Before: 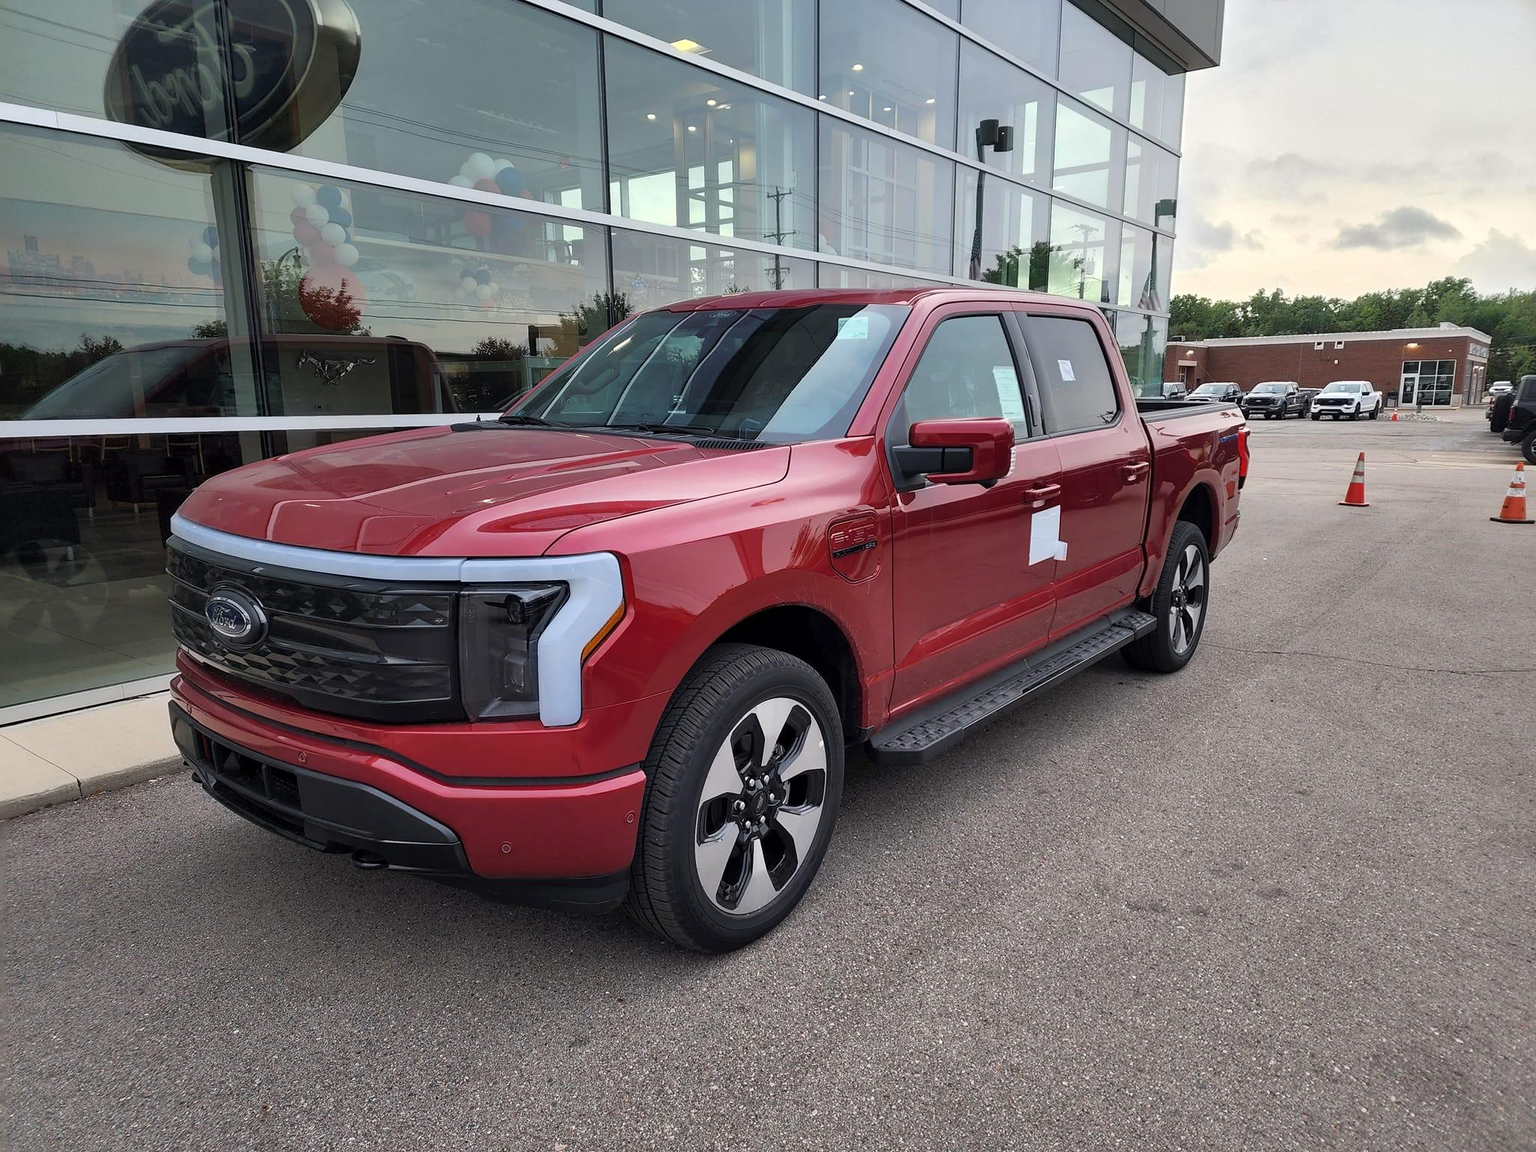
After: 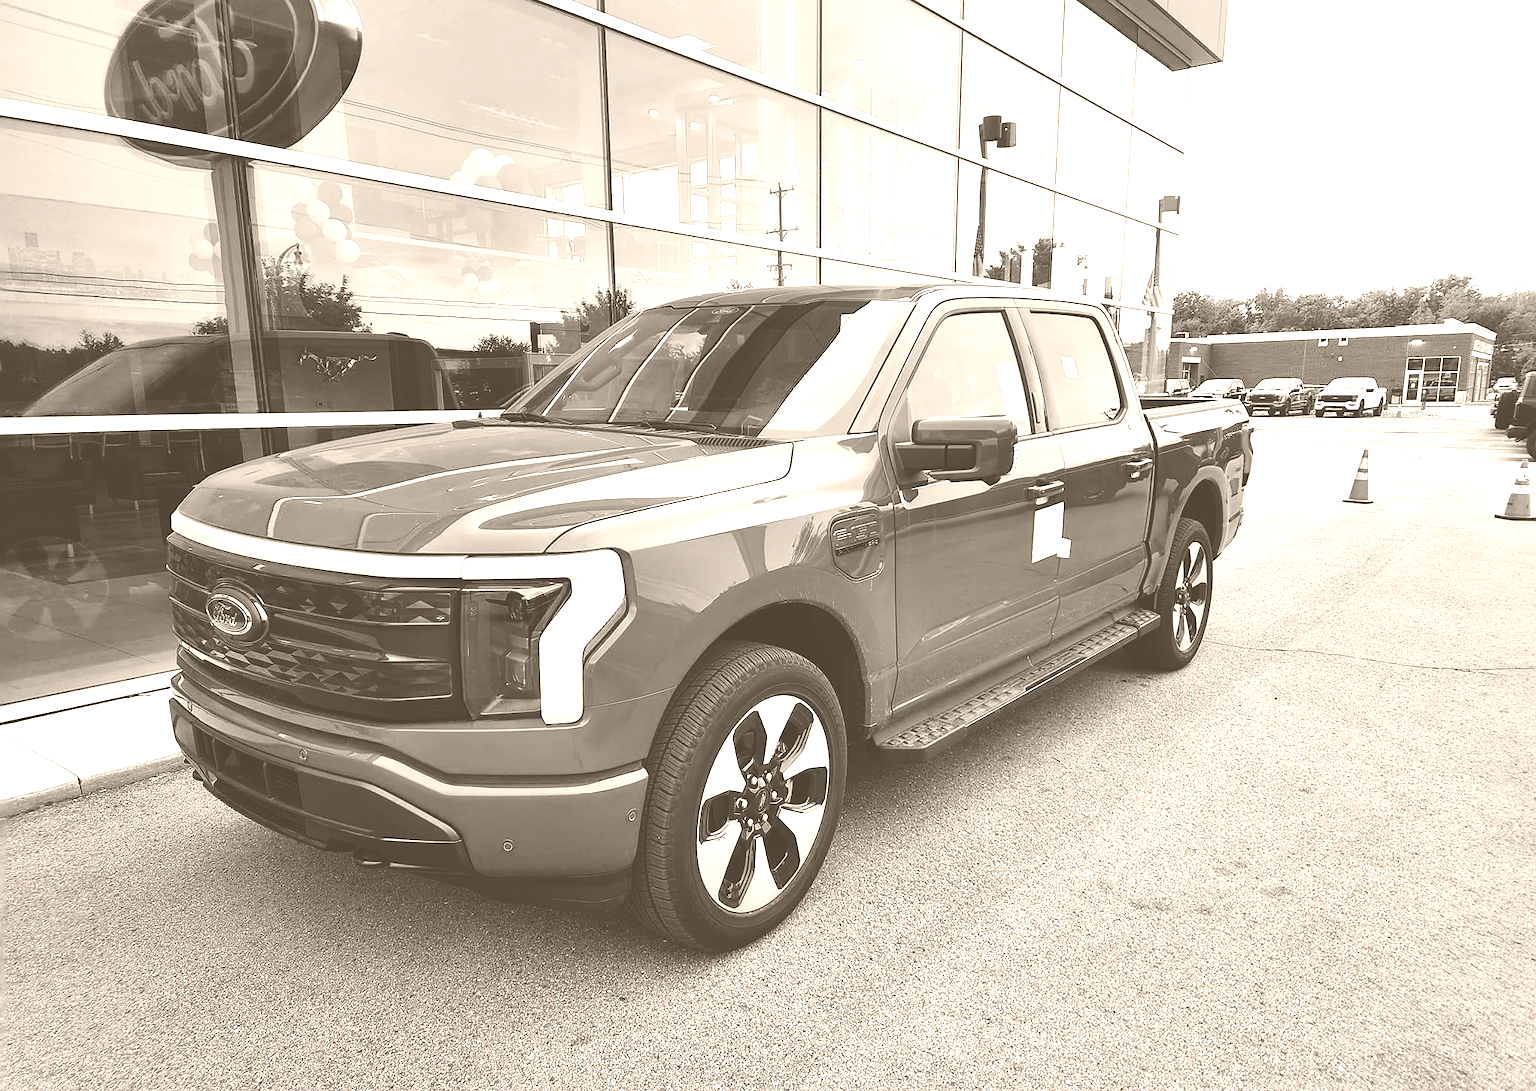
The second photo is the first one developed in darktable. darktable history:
contrast brightness saturation: contrast 0.03, brightness -0.04
sharpen: radius 1.272, amount 0.305, threshold 0
crop: top 0.448%, right 0.264%, bottom 5.045%
color balance rgb: shadows lift › chroma 1%, shadows lift › hue 113°, highlights gain › chroma 0.2%, highlights gain › hue 333°, perceptual saturation grading › global saturation 20%, perceptual saturation grading › highlights -50%, perceptual saturation grading › shadows 25%, contrast -10%
color correction: highlights a* 1.39, highlights b* 17.83
colorize: hue 34.49°, saturation 35.33%, source mix 100%, version 1
base curve: curves: ch0 [(0, 0) (0.036, 0.025) (0.121, 0.166) (0.206, 0.329) (0.605, 0.79) (1, 1)], preserve colors none
